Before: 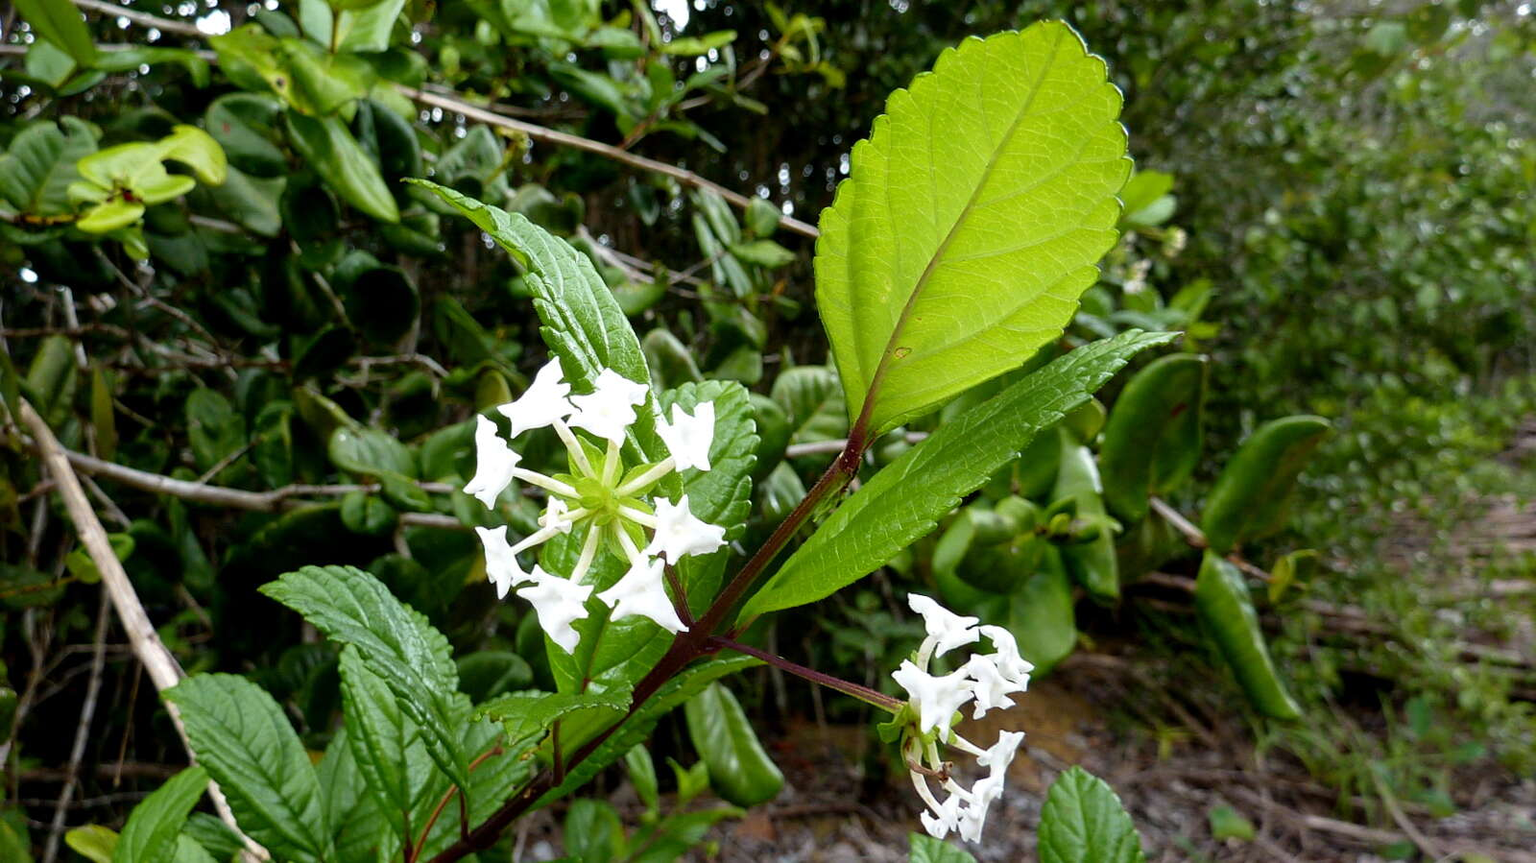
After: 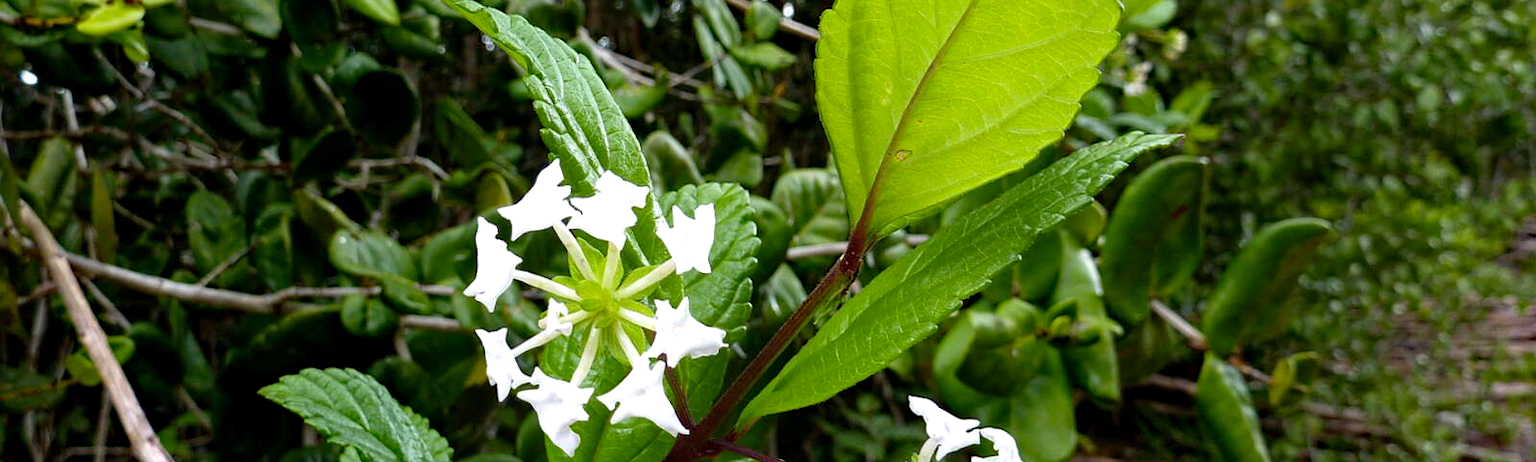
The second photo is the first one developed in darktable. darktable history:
haze removal: strength 0.42, compatibility mode true, adaptive false
crop and rotate: top 23.043%, bottom 23.437%
color balance: mode lift, gamma, gain (sRGB)
